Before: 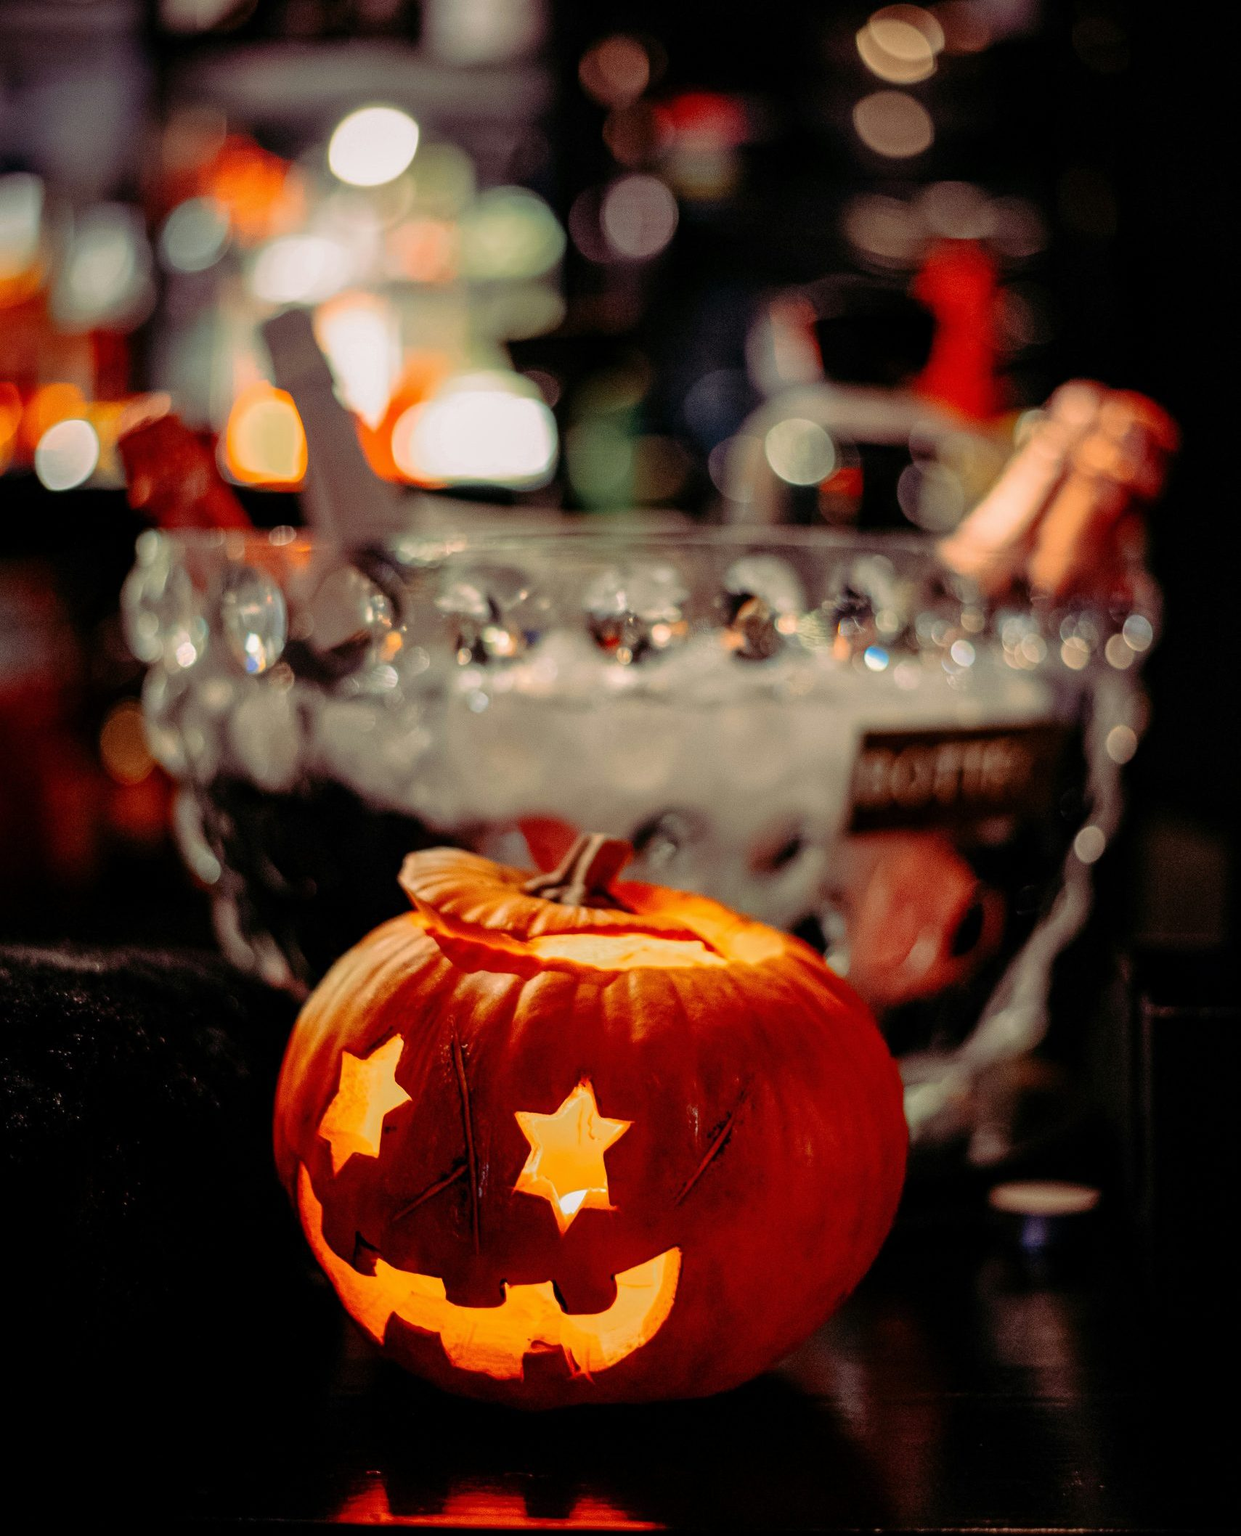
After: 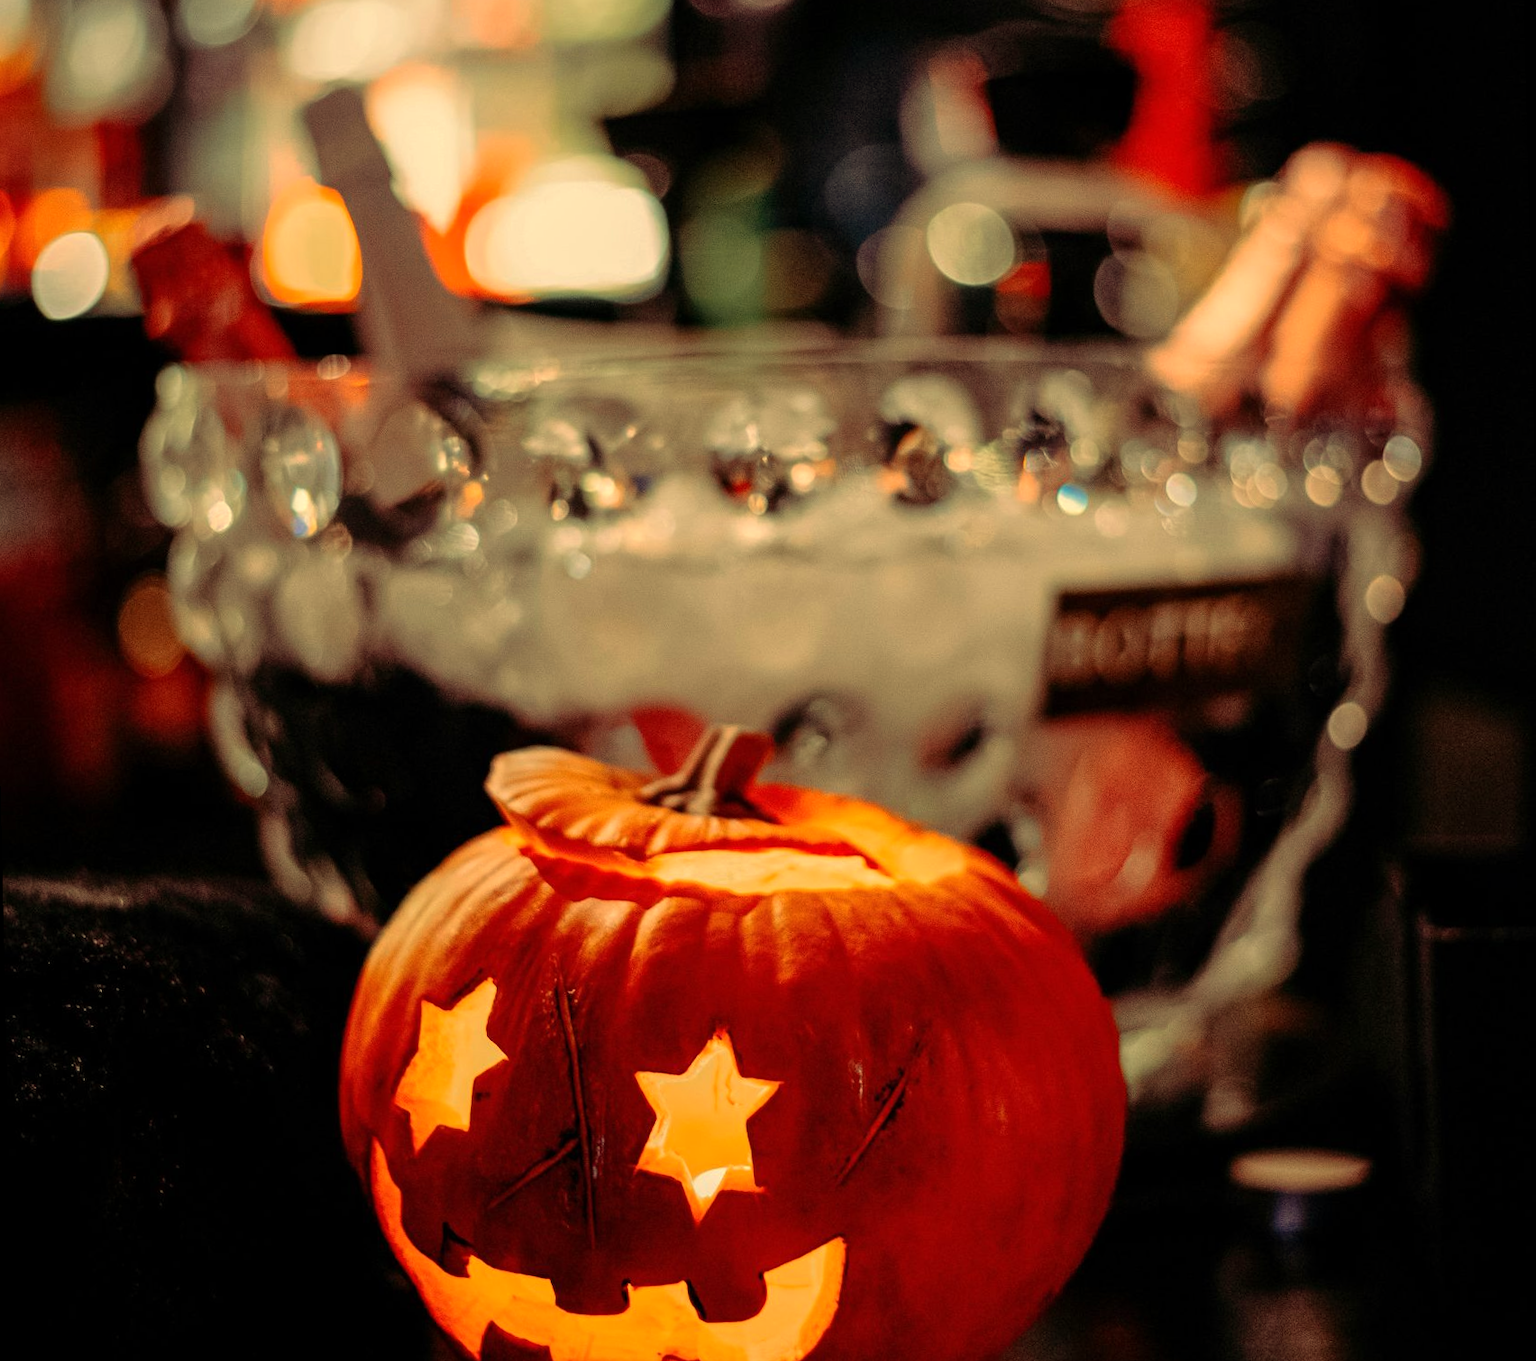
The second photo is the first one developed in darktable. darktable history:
white balance: red 1.08, blue 0.791
crop: top 13.819%, bottom 11.169%
rotate and perspective: rotation -1.32°, lens shift (horizontal) -0.031, crop left 0.015, crop right 0.985, crop top 0.047, crop bottom 0.982
